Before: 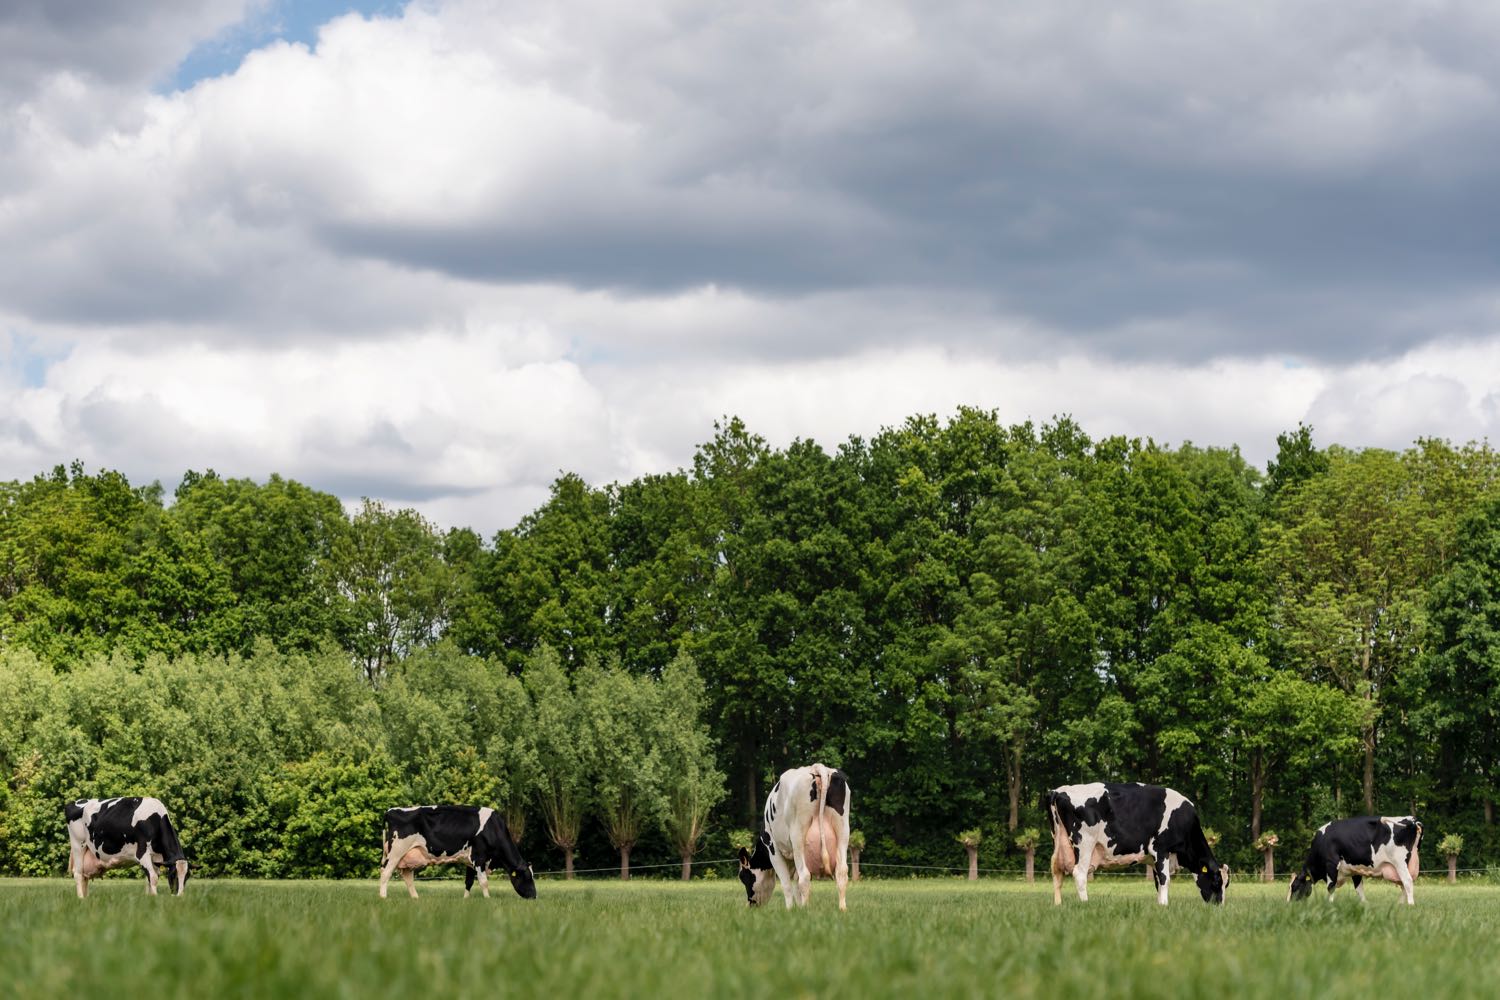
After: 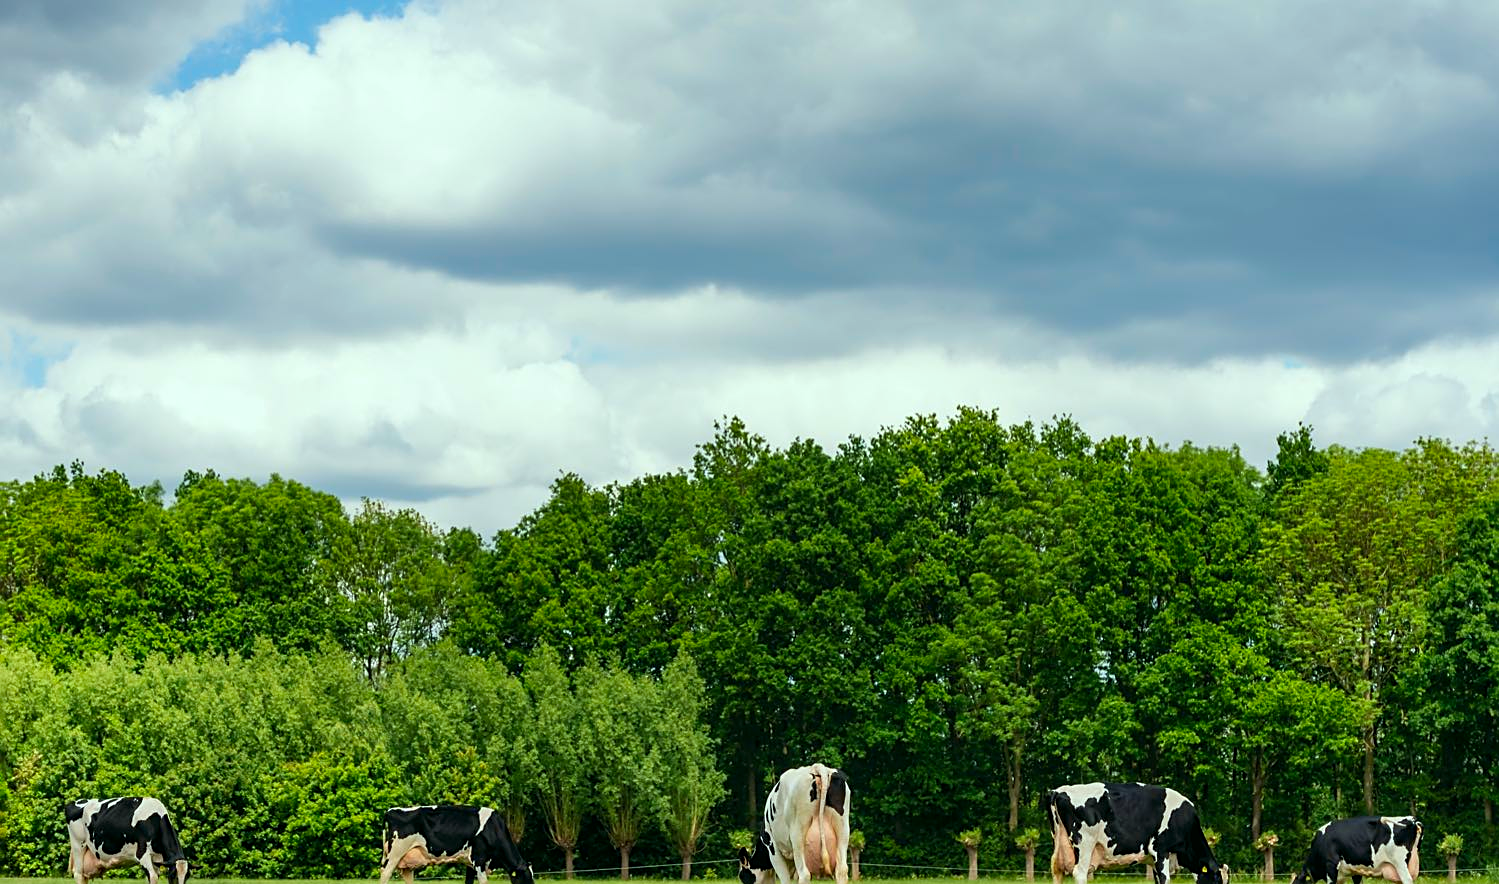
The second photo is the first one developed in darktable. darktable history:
sharpen: on, module defaults
color correction: highlights a* -7.57, highlights b* 1.18, shadows a* -3.43, saturation 1.43
crop and rotate: top 0%, bottom 11.501%
